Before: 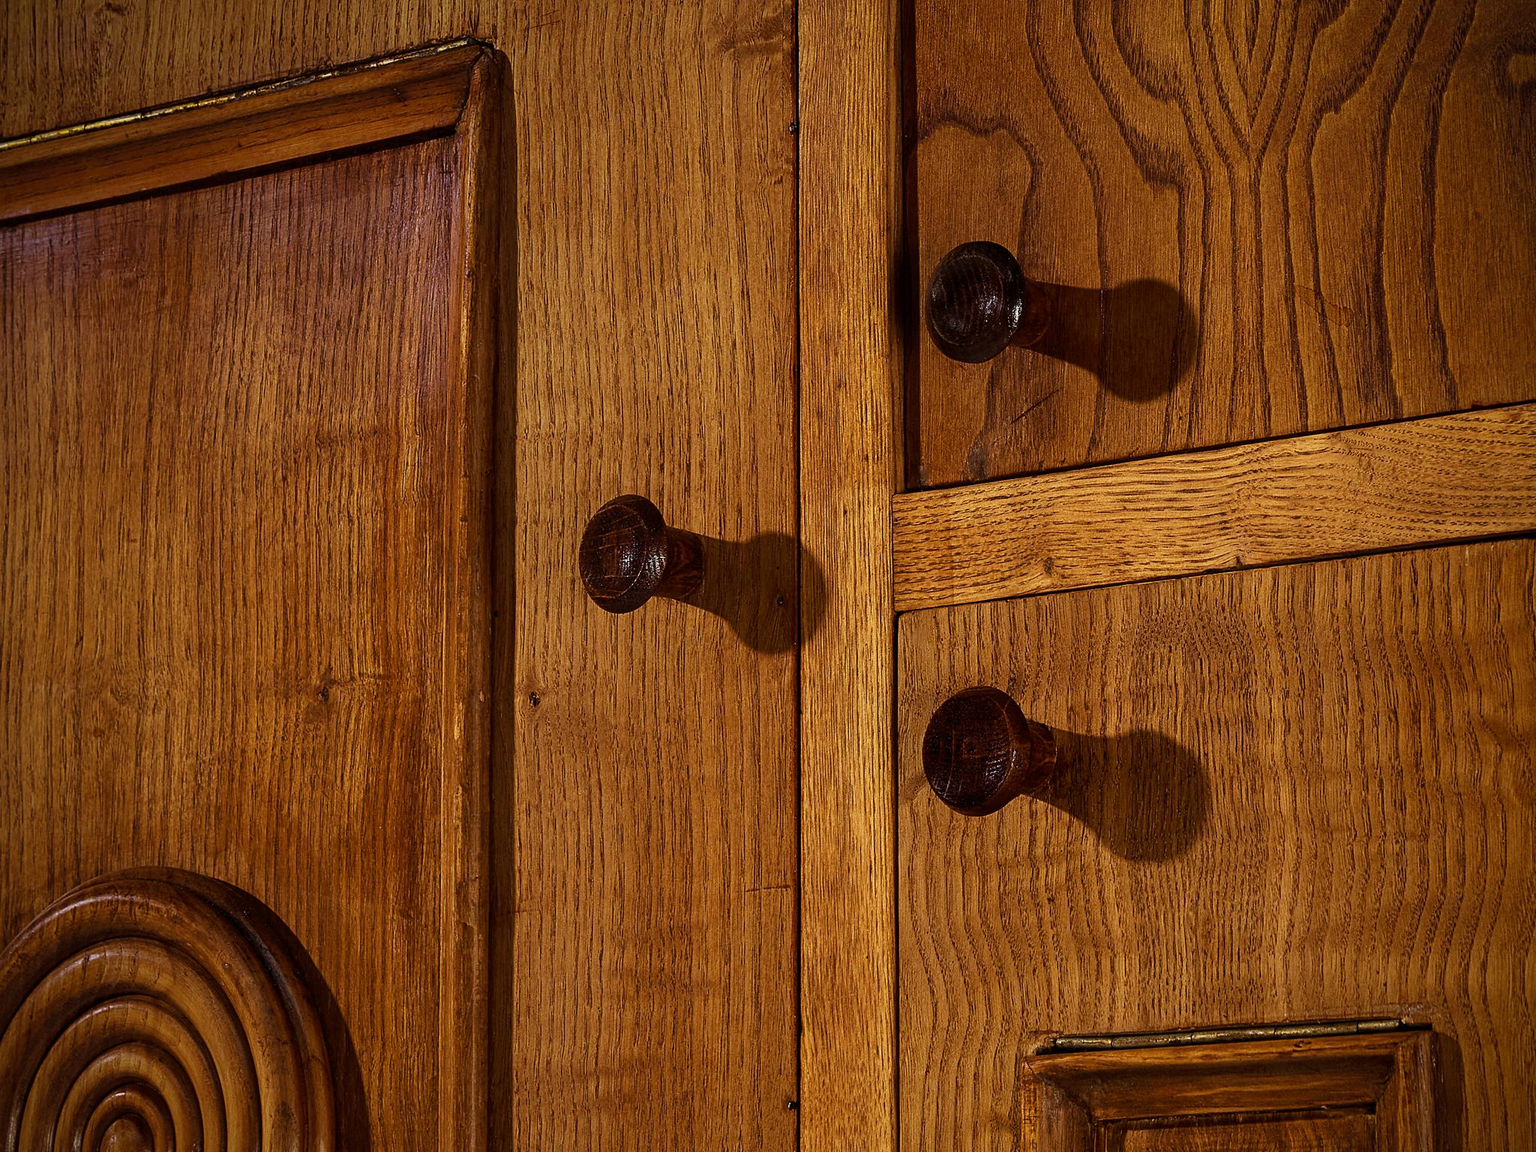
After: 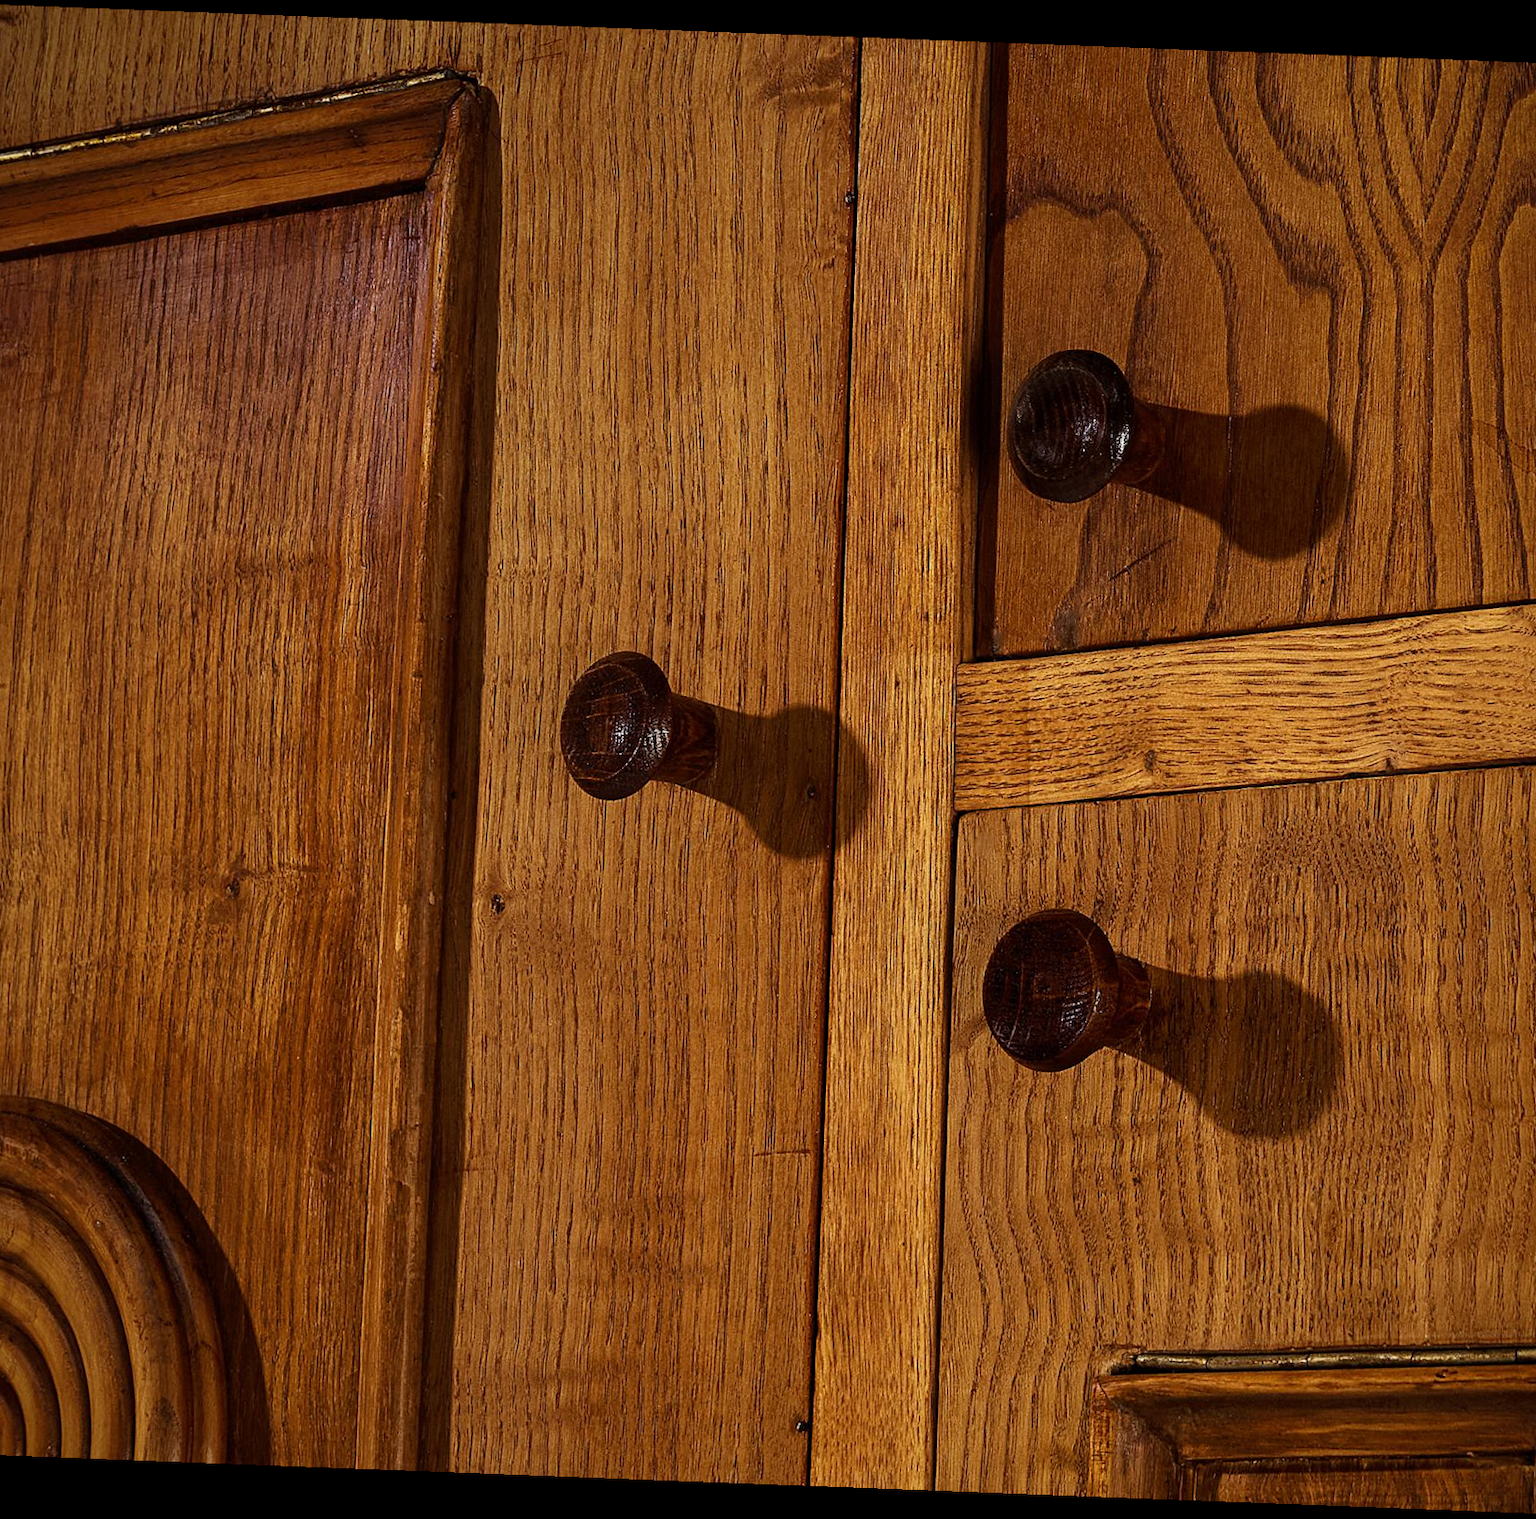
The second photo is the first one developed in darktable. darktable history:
crop: left 9.88%, right 12.664%
rotate and perspective: rotation 2.17°, automatic cropping off
